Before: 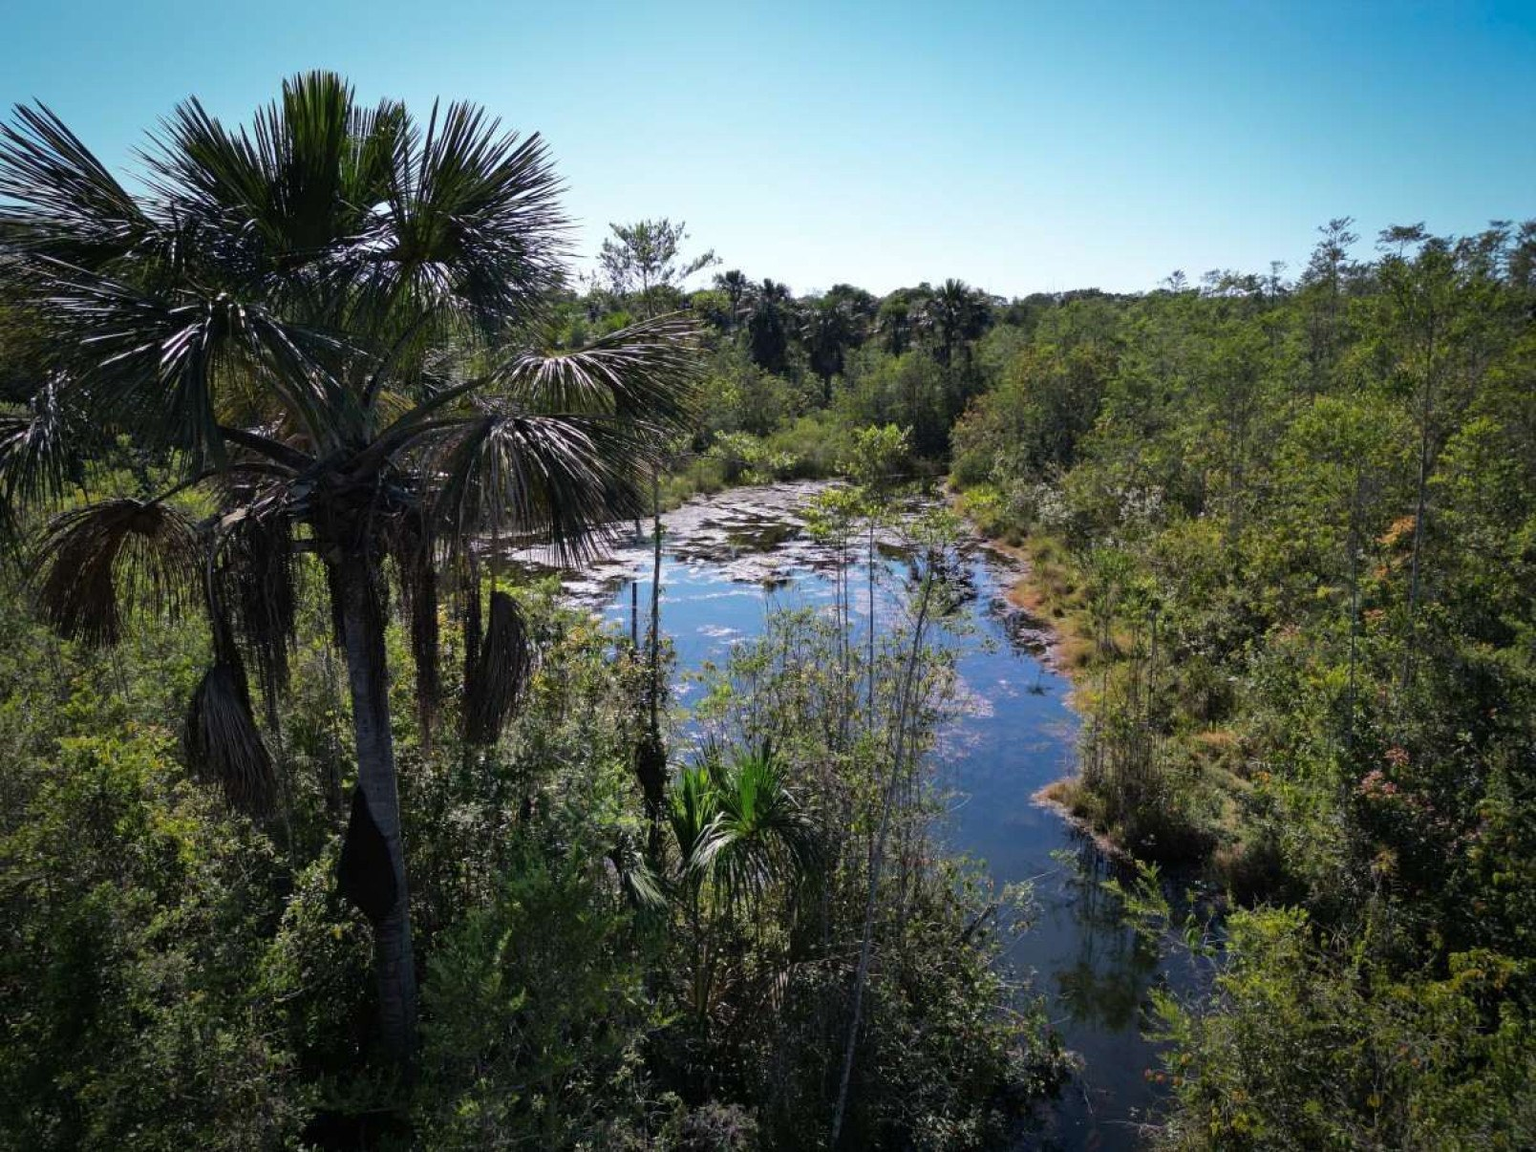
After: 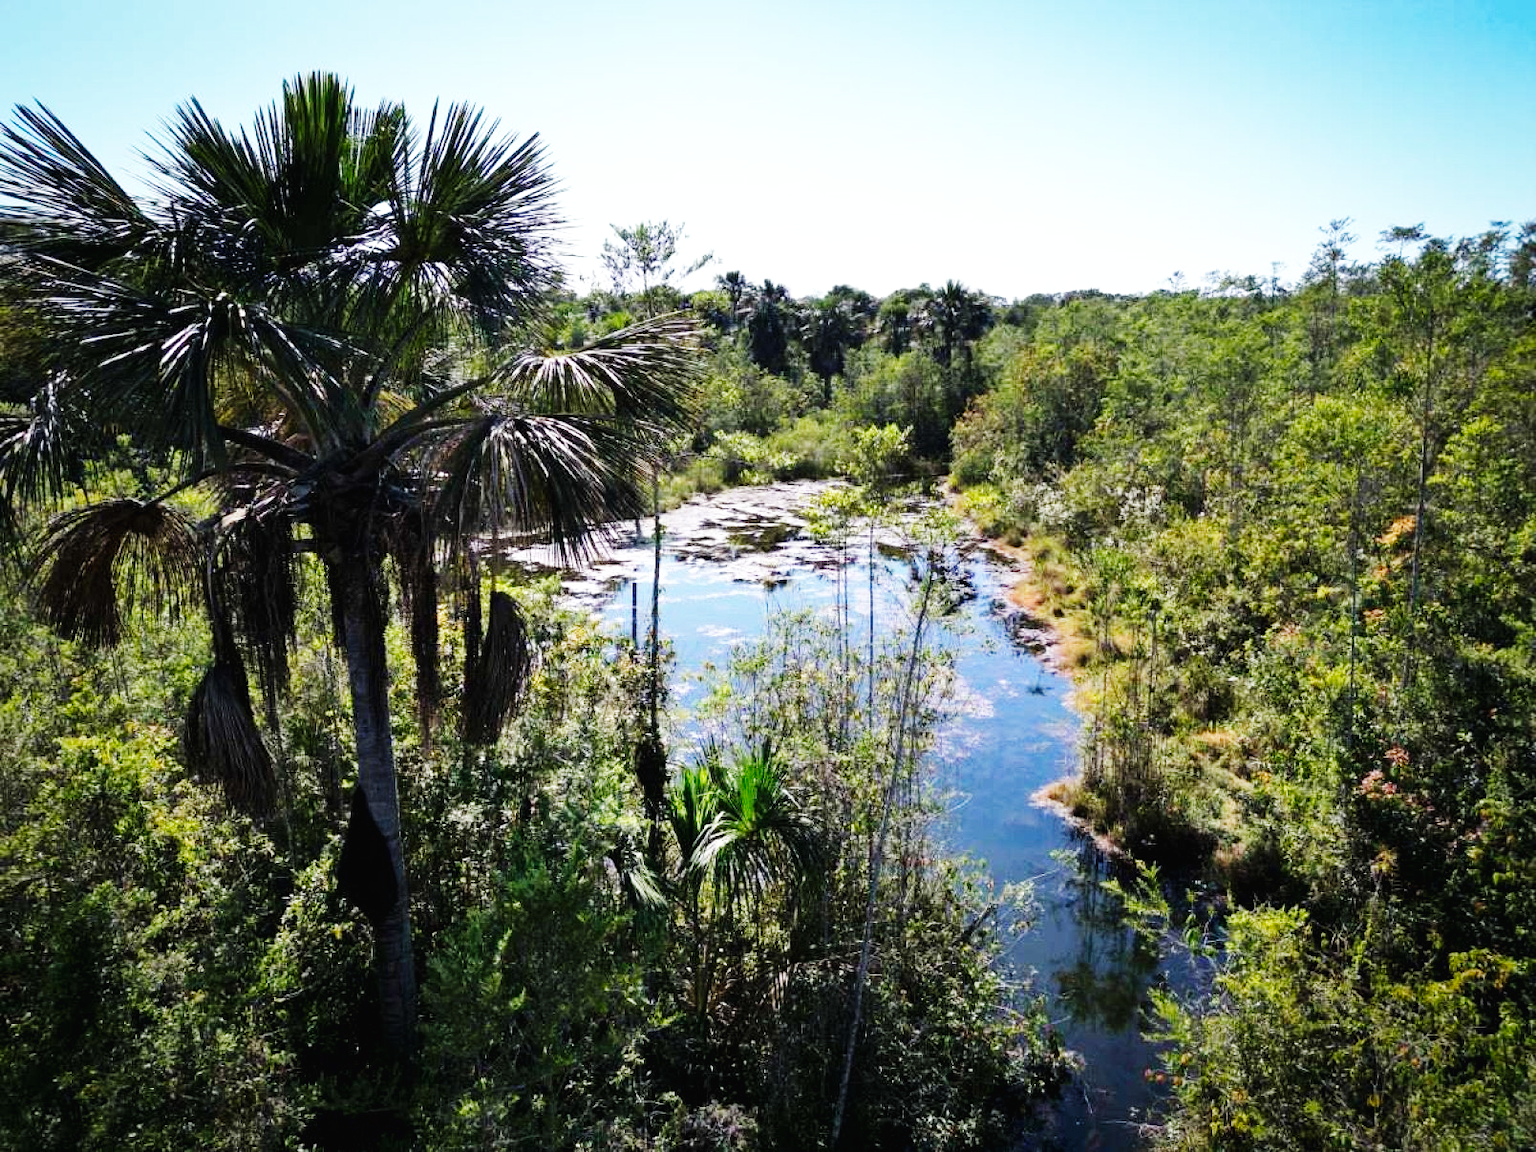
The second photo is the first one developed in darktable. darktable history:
contrast brightness saturation: saturation -0.05
base curve: curves: ch0 [(0, 0.003) (0.001, 0.002) (0.006, 0.004) (0.02, 0.022) (0.048, 0.086) (0.094, 0.234) (0.162, 0.431) (0.258, 0.629) (0.385, 0.8) (0.548, 0.918) (0.751, 0.988) (1, 1)], preserve colors none
